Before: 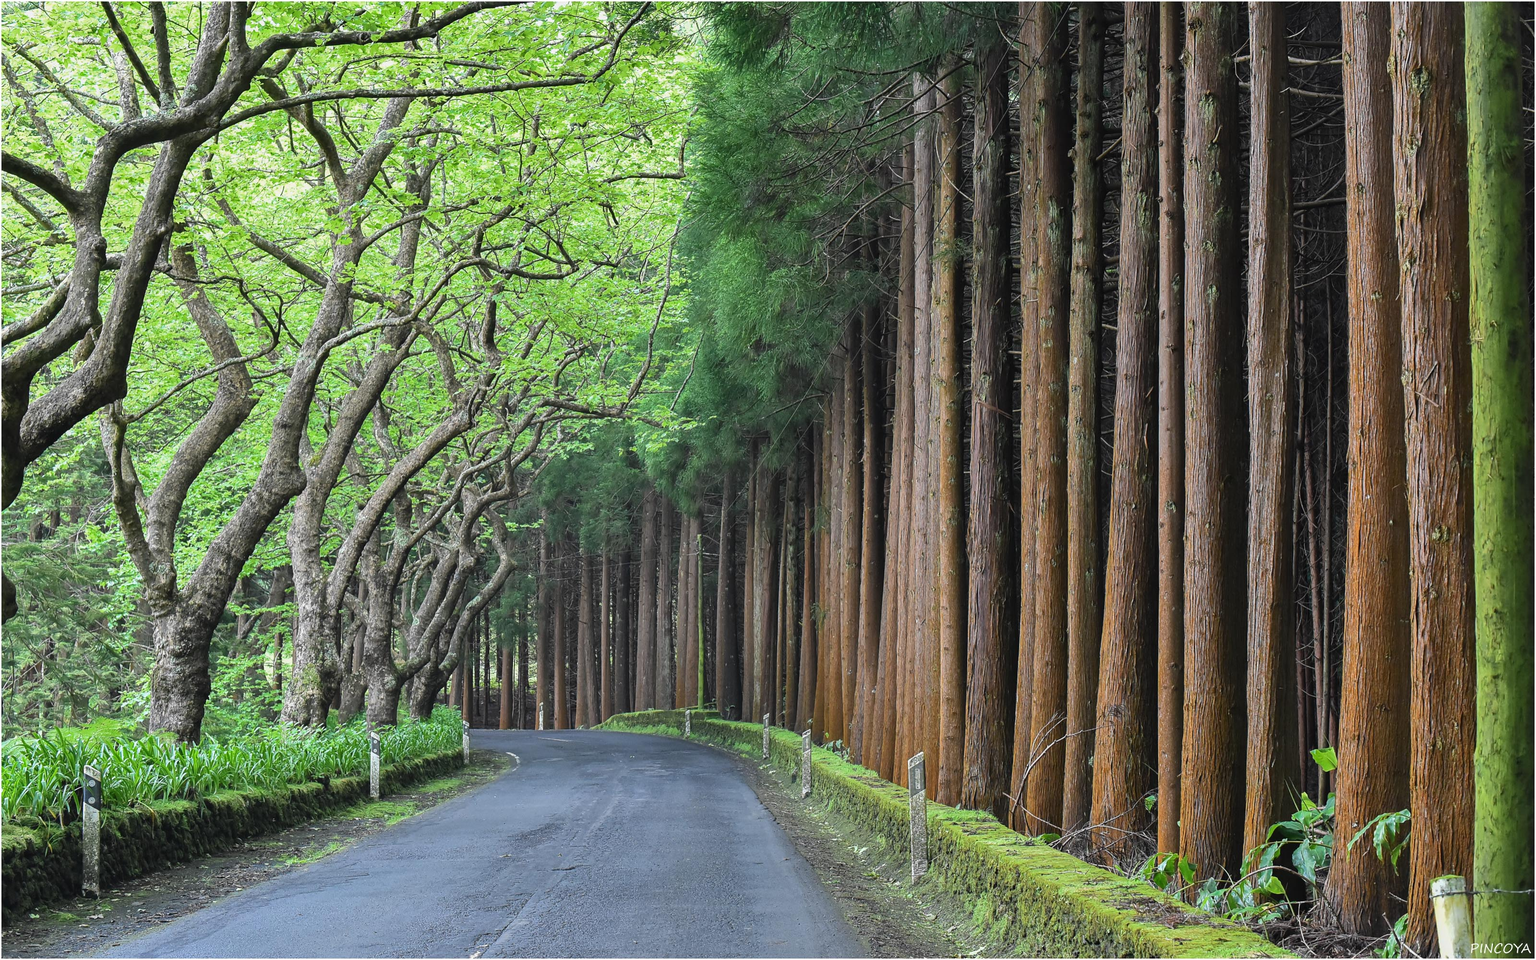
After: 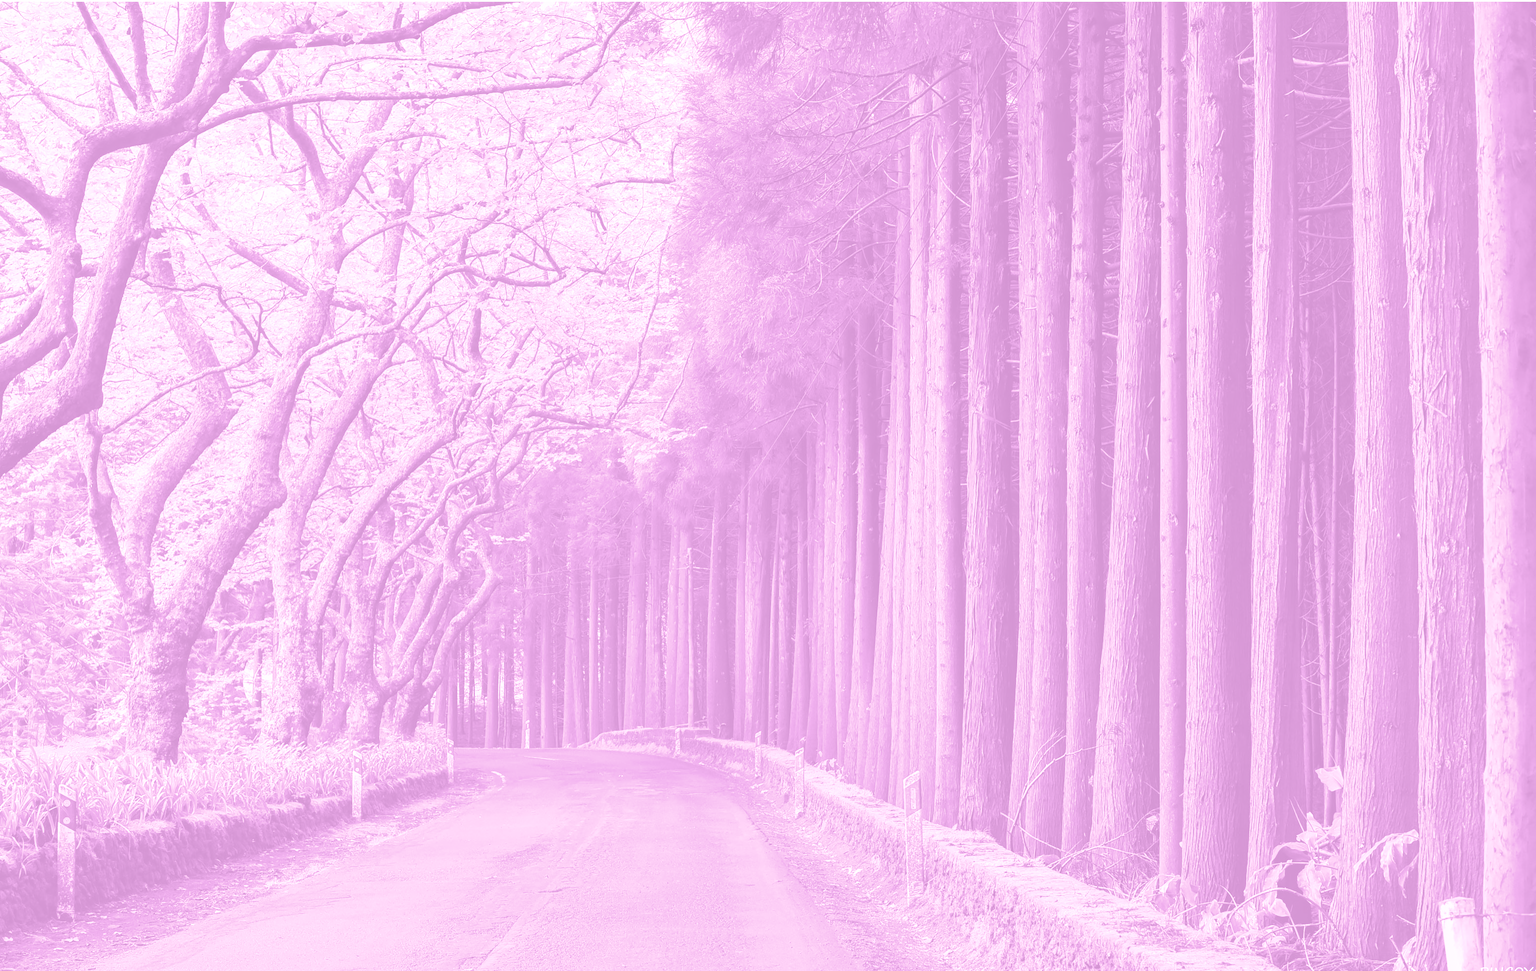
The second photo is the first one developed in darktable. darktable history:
split-toning: on, module defaults
crop and rotate: left 1.774%, right 0.633%, bottom 1.28%
colorize: hue 331.2°, saturation 75%, source mix 30.28%, lightness 70.52%, version 1
